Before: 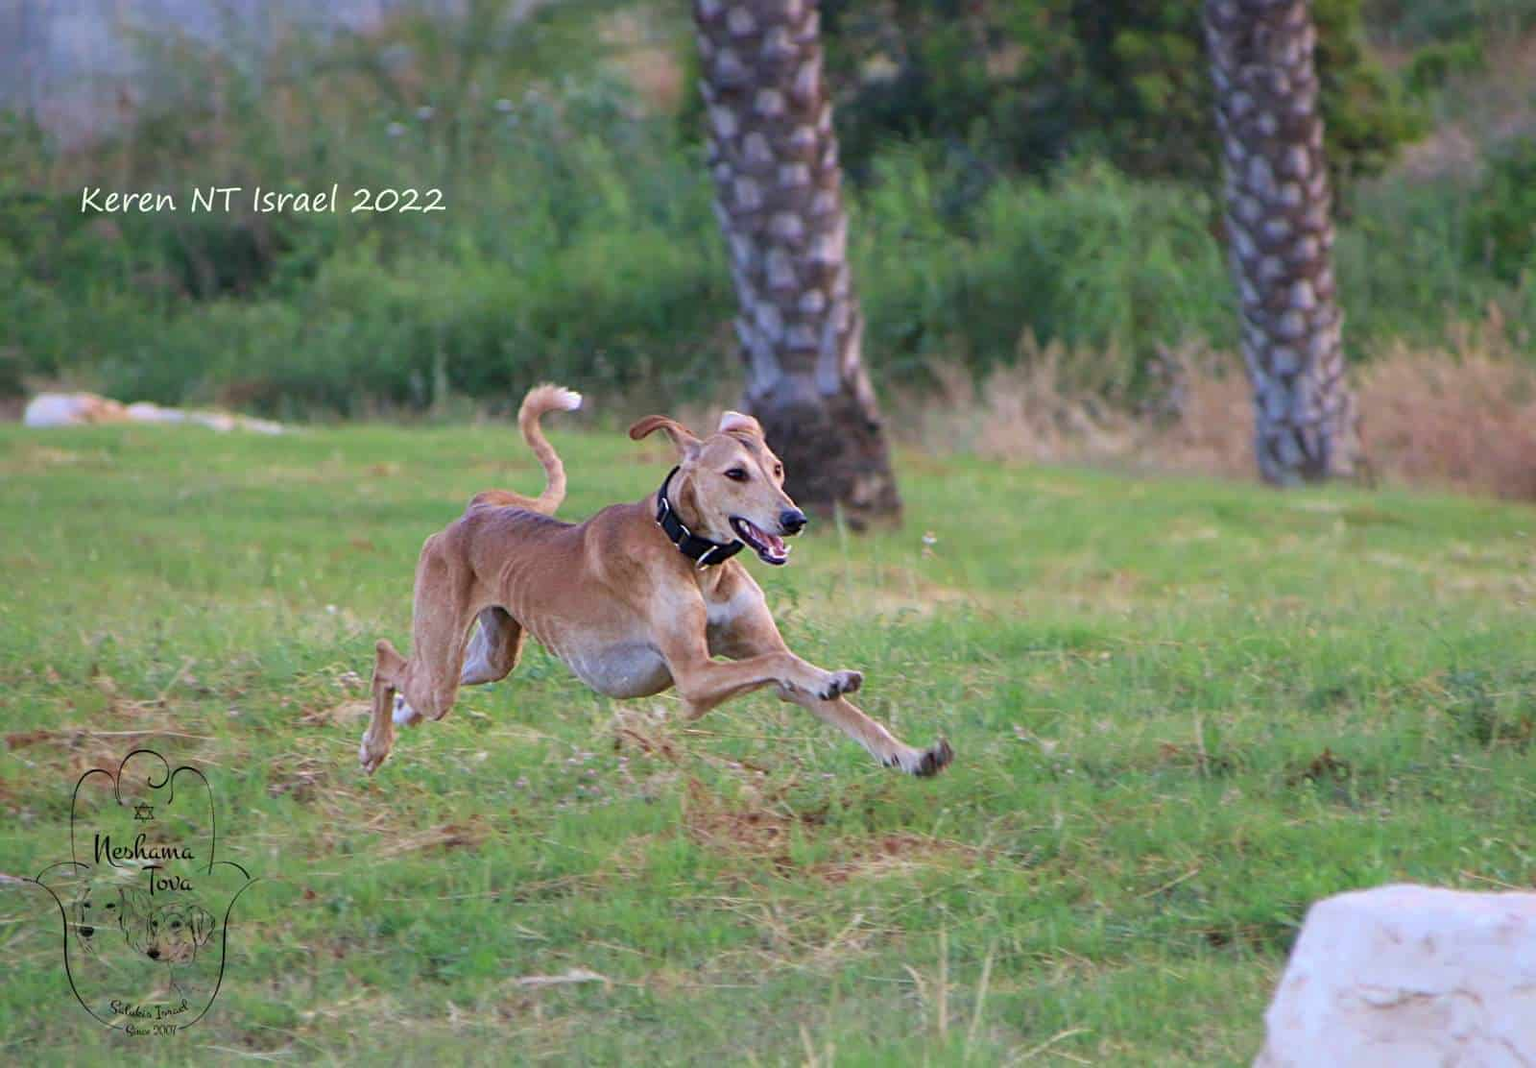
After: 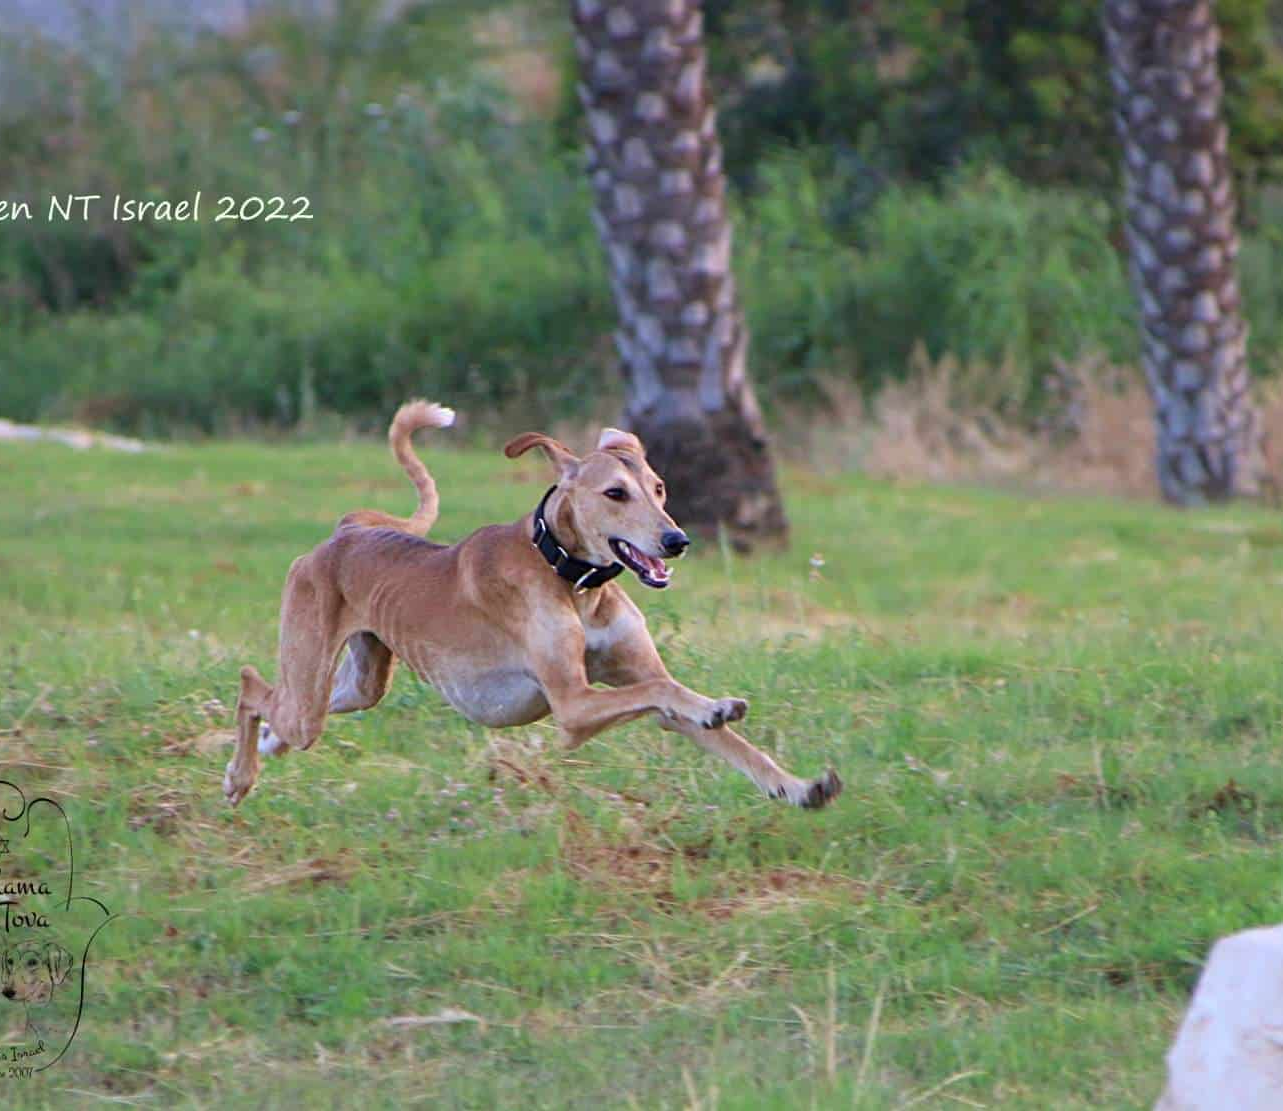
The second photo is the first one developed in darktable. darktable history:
crop and rotate: left 9.477%, right 10.278%
